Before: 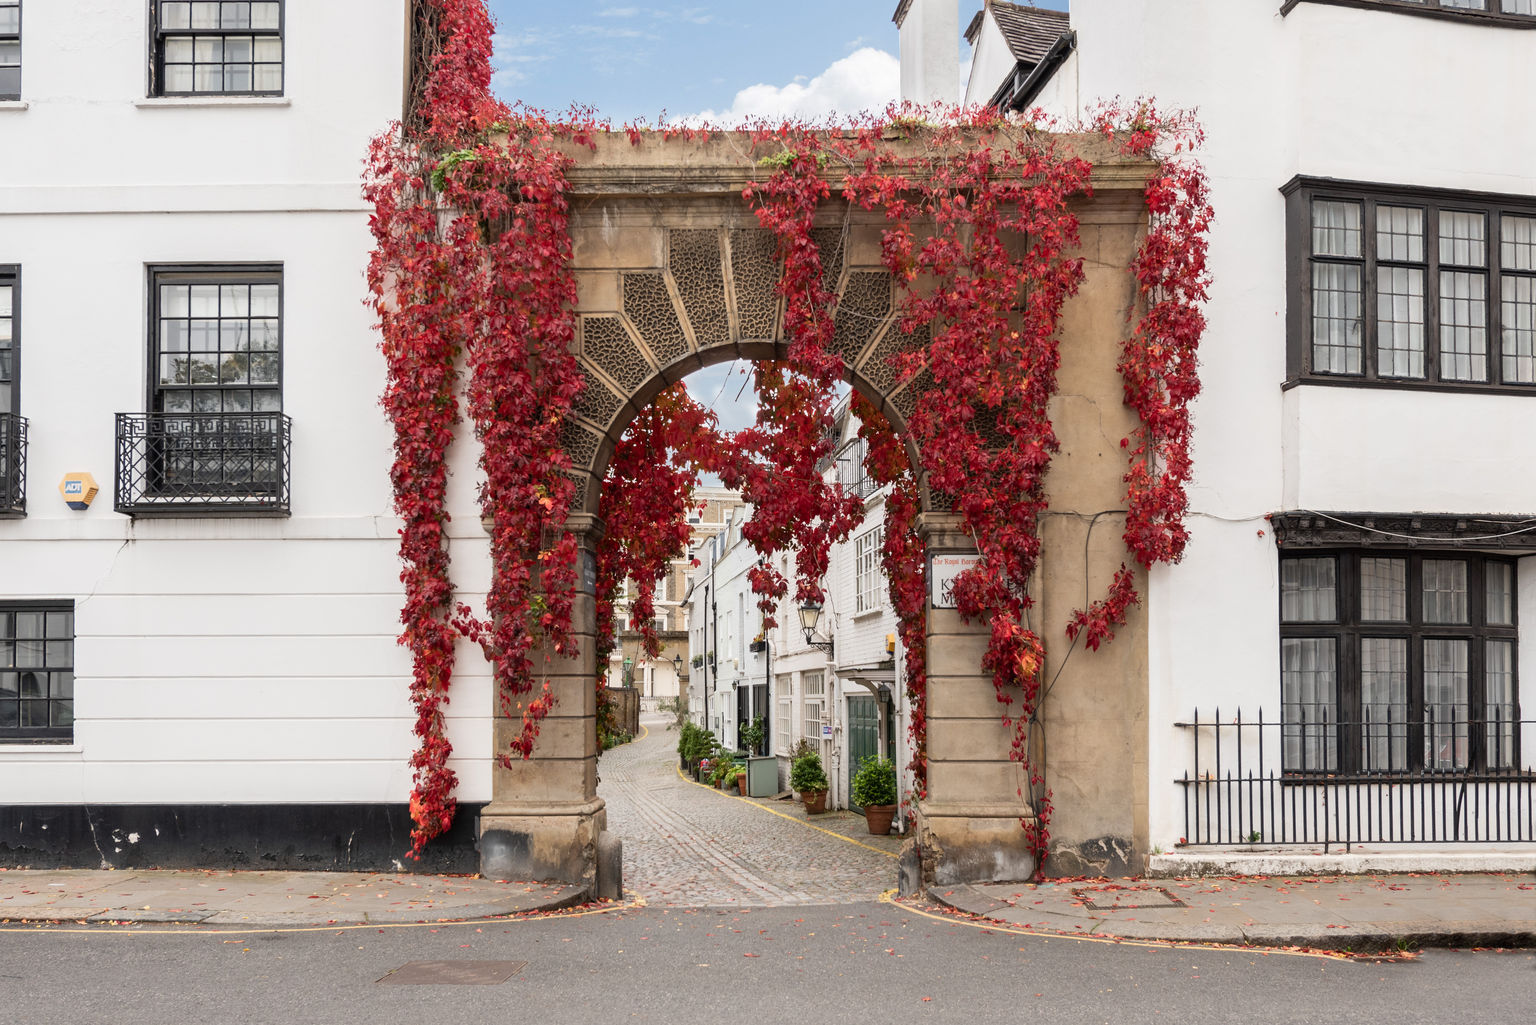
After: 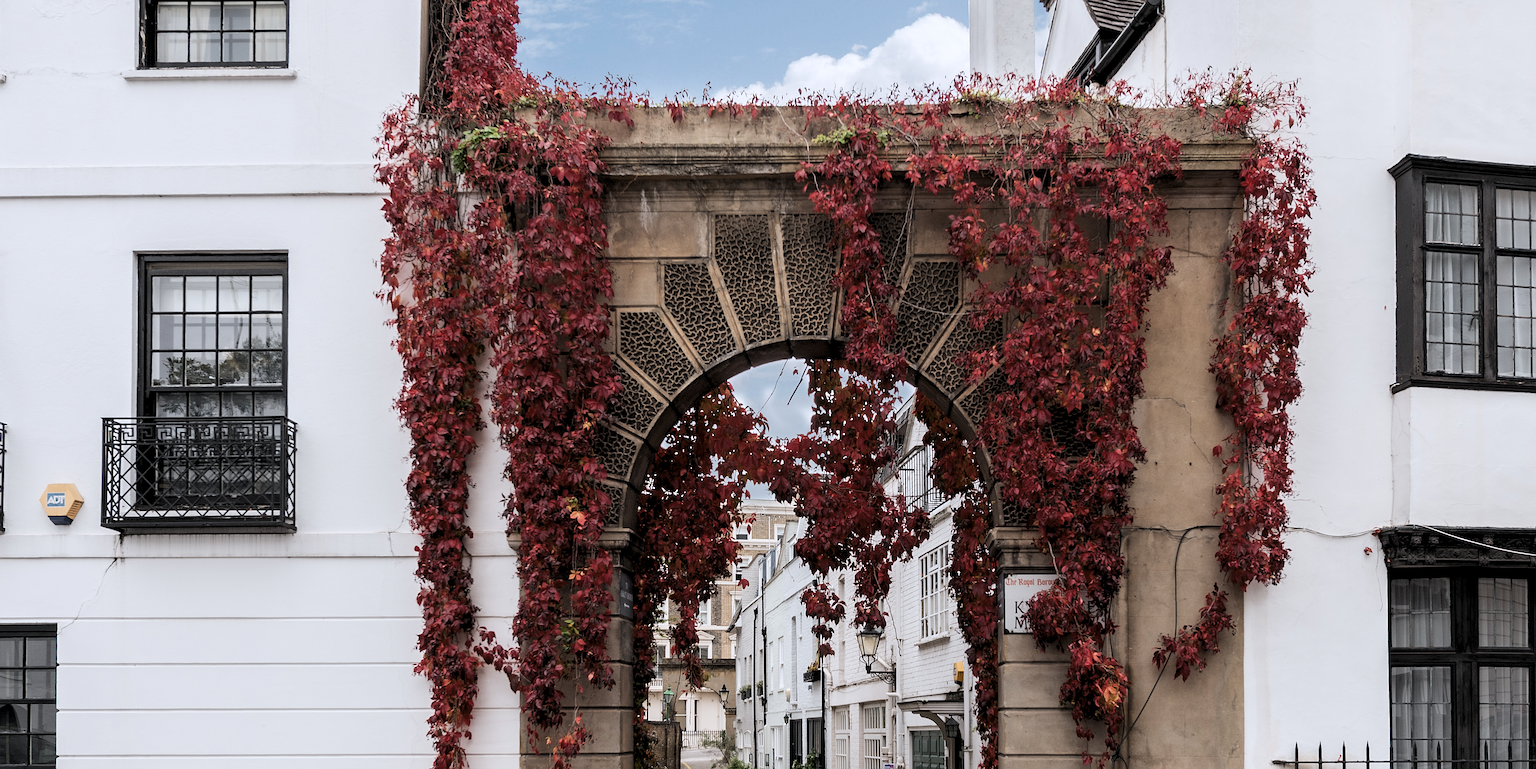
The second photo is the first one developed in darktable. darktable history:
contrast brightness saturation: saturation -0.05
sharpen: on, module defaults
crop: left 1.509%, top 3.452%, right 7.696%, bottom 28.452%
color correction: highlights a* -0.137, highlights b* -5.91, shadows a* -0.137, shadows b* -0.137
levels: levels [0.116, 0.574, 1]
